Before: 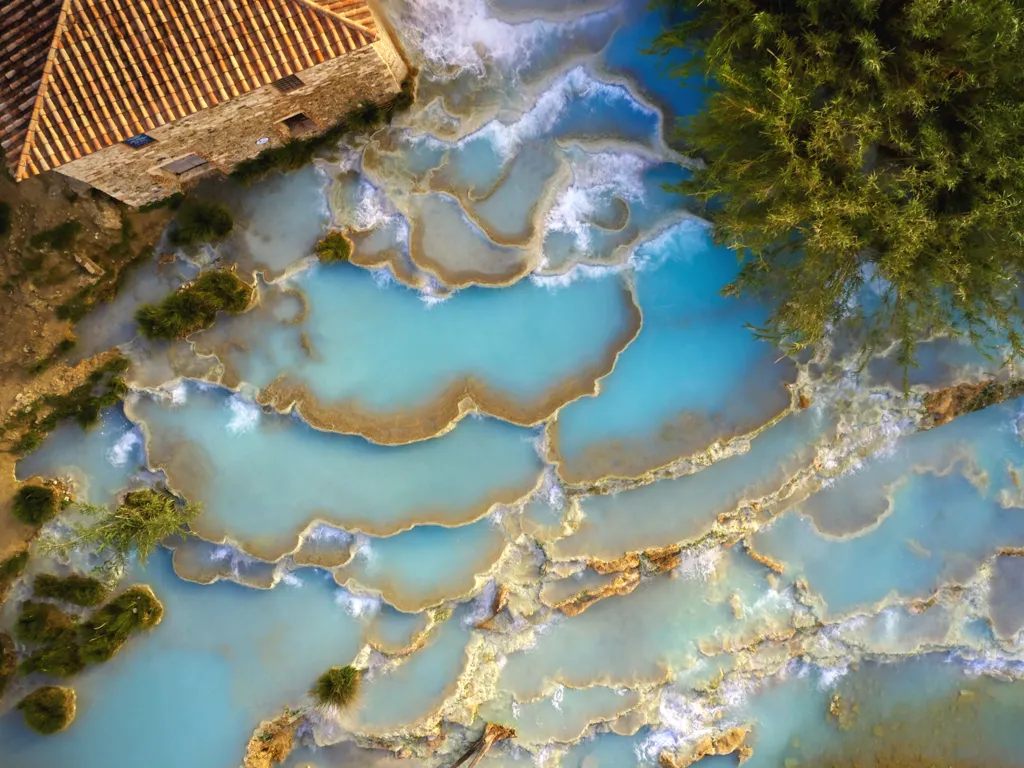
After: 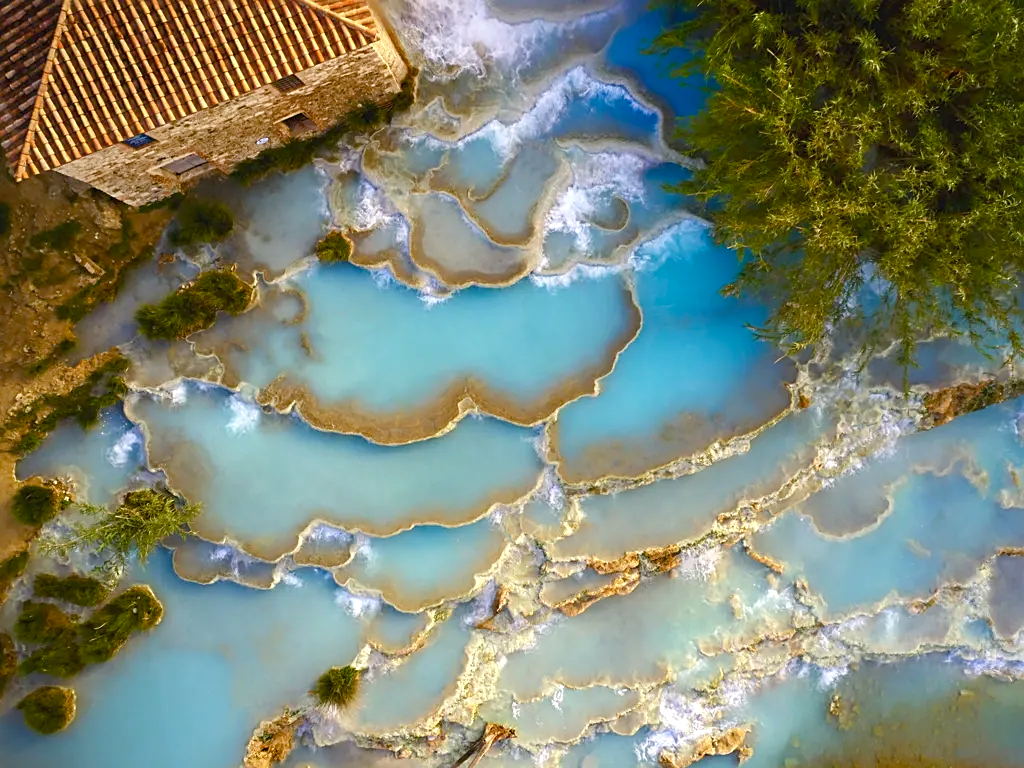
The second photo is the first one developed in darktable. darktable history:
exposure: black level correction 0, exposure 0.392 EV, compensate exposure bias true, compensate highlight preservation false
tone equalizer: -8 EV 0.264 EV, -7 EV 0.407 EV, -6 EV 0.403 EV, -5 EV 0.234 EV, -3 EV -0.262 EV, -2 EV -0.42 EV, -1 EV -0.427 EV, +0 EV -0.268 EV
color balance rgb: perceptual saturation grading › global saturation 20%, perceptual saturation grading › highlights -25.563%, perceptual saturation grading › shadows 24.086%
sharpen: on, module defaults
